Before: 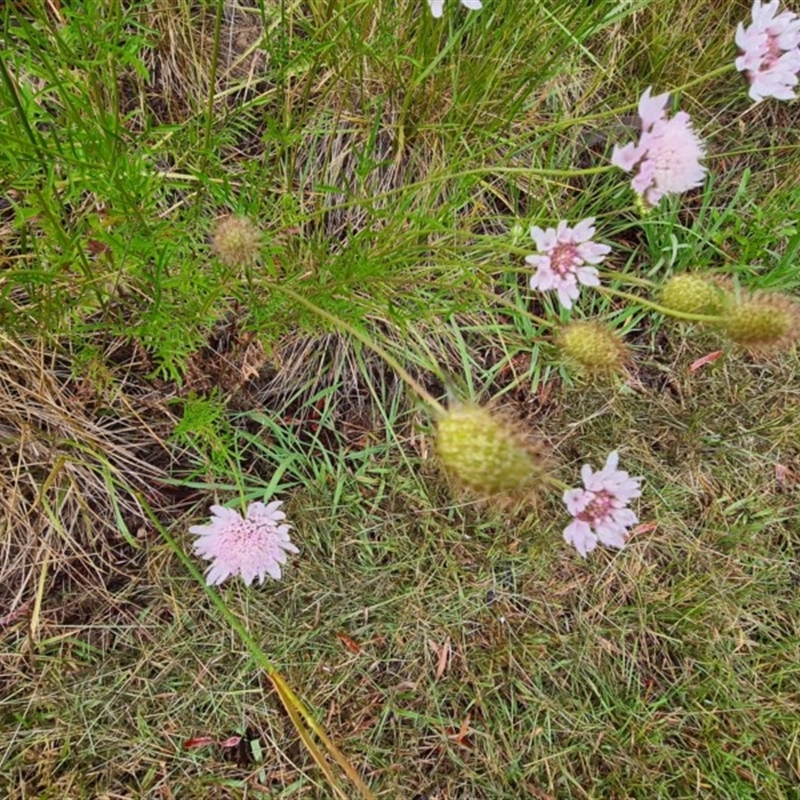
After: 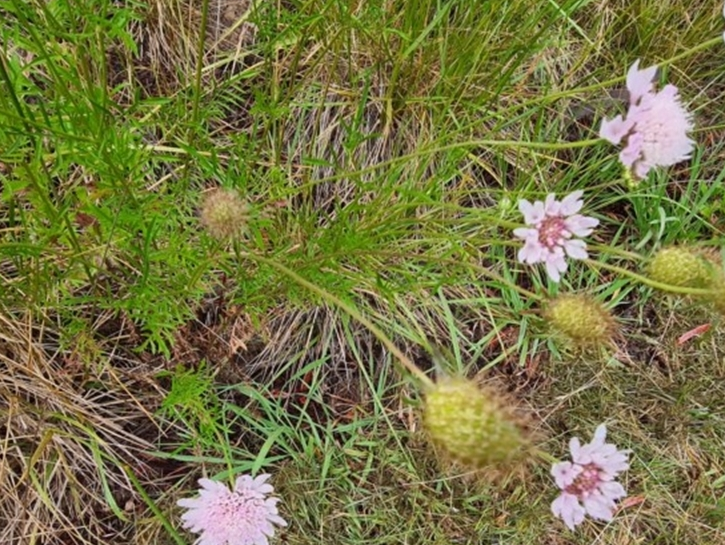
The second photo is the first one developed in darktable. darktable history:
crop: left 1.569%, top 3.38%, right 7.733%, bottom 28.436%
